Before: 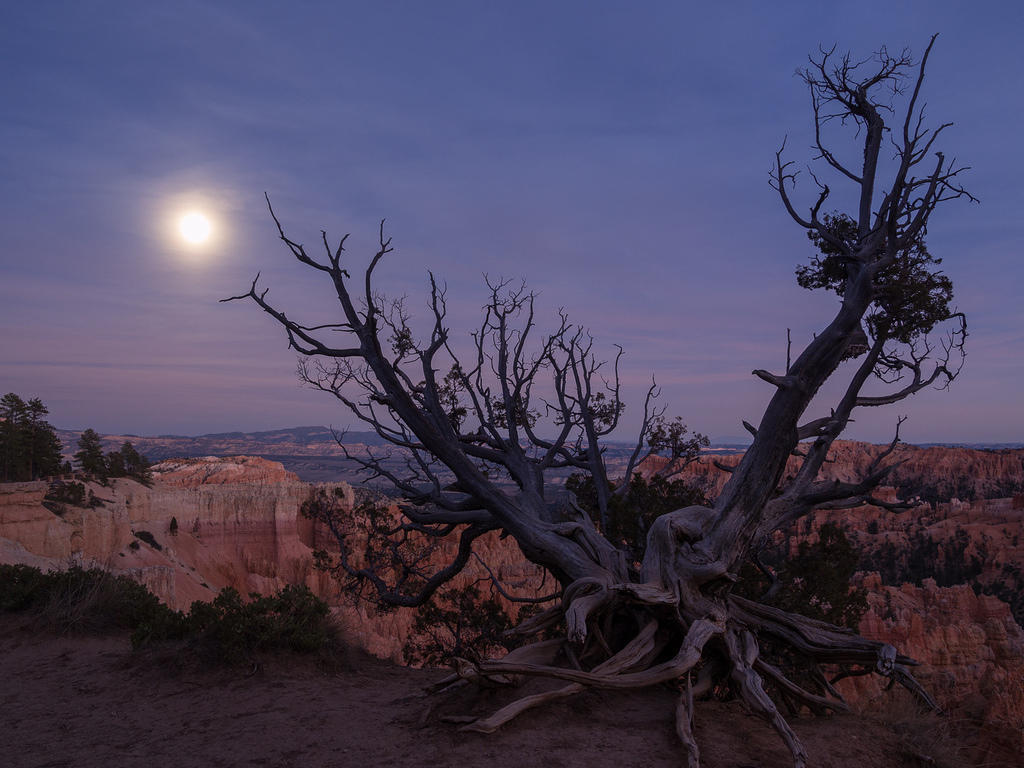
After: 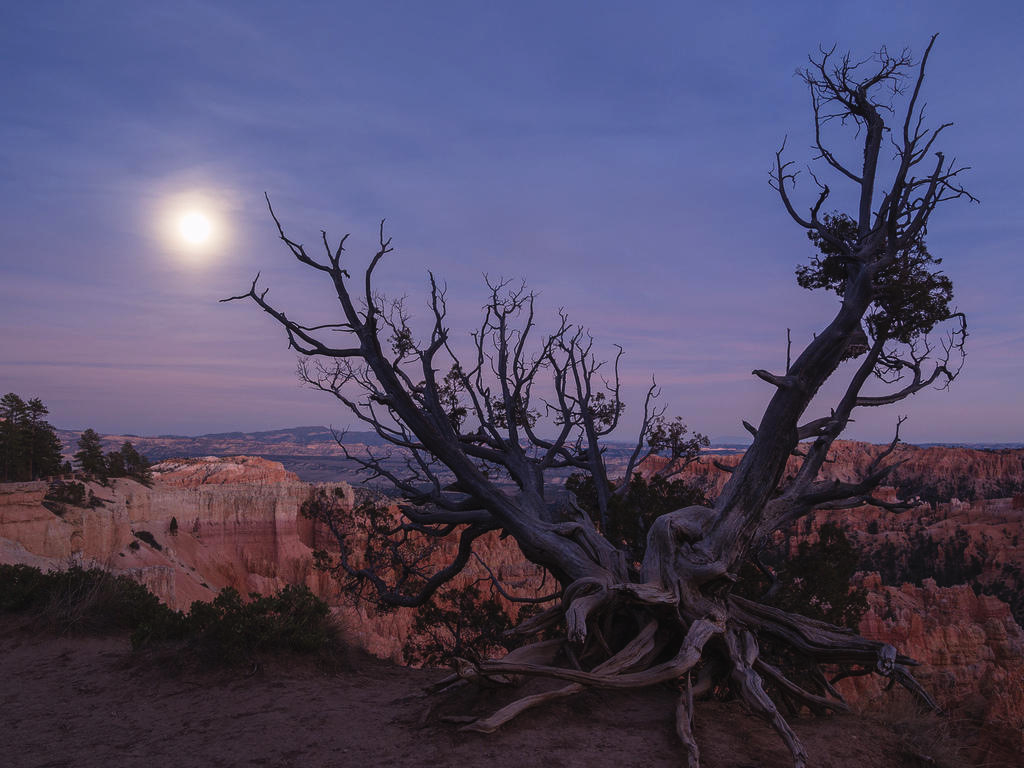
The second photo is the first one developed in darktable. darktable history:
tone curve: curves: ch0 [(0, 0.028) (0.138, 0.156) (0.468, 0.516) (0.754, 0.823) (1, 1)], preserve colors none
